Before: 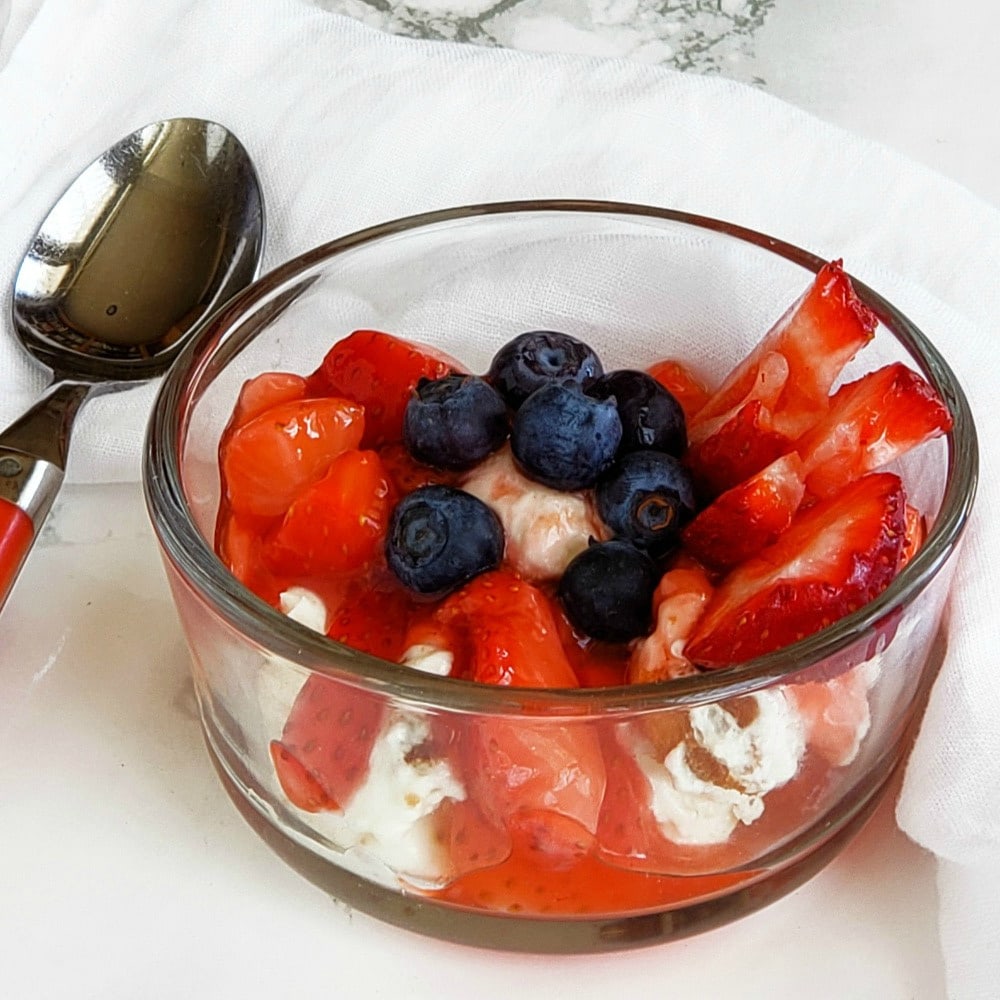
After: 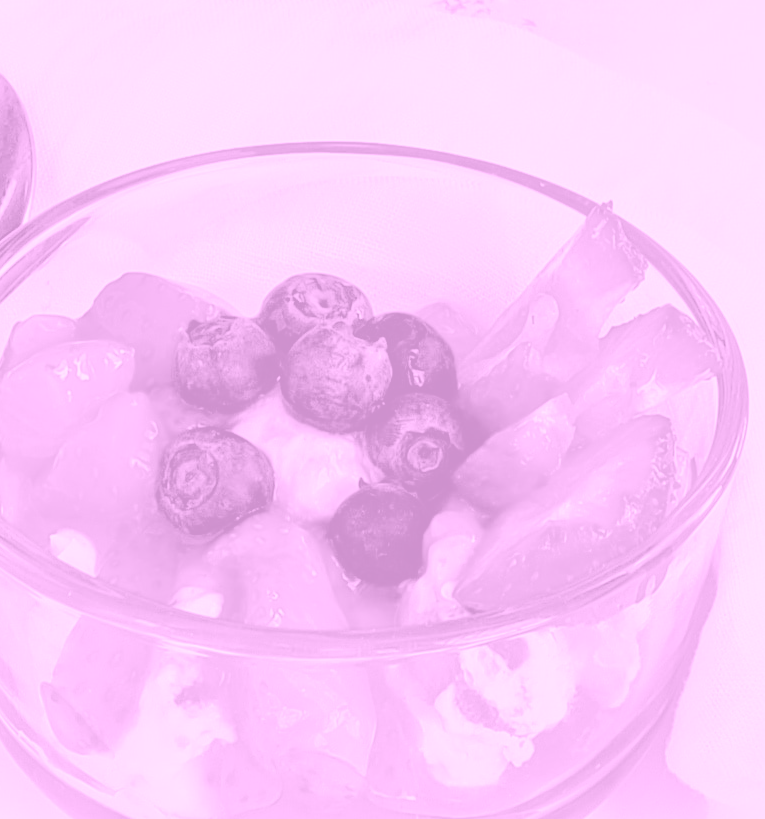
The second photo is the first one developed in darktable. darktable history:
crop: left 23.095%, top 5.827%, bottom 11.854%
colorize: hue 331.2°, saturation 69%, source mix 30.28%, lightness 69.02%, version 1
tone equalizer: -7 EV 0.15 EV, -6 EV 0.6 EV, -5 EV 1.15 EV, -4 EV 1.33 EV, -3 EV 1.15 EV, -2 EV 0.6 EV, -1 EV 0.15 EV, mask exposure compensation -0.5 EV
